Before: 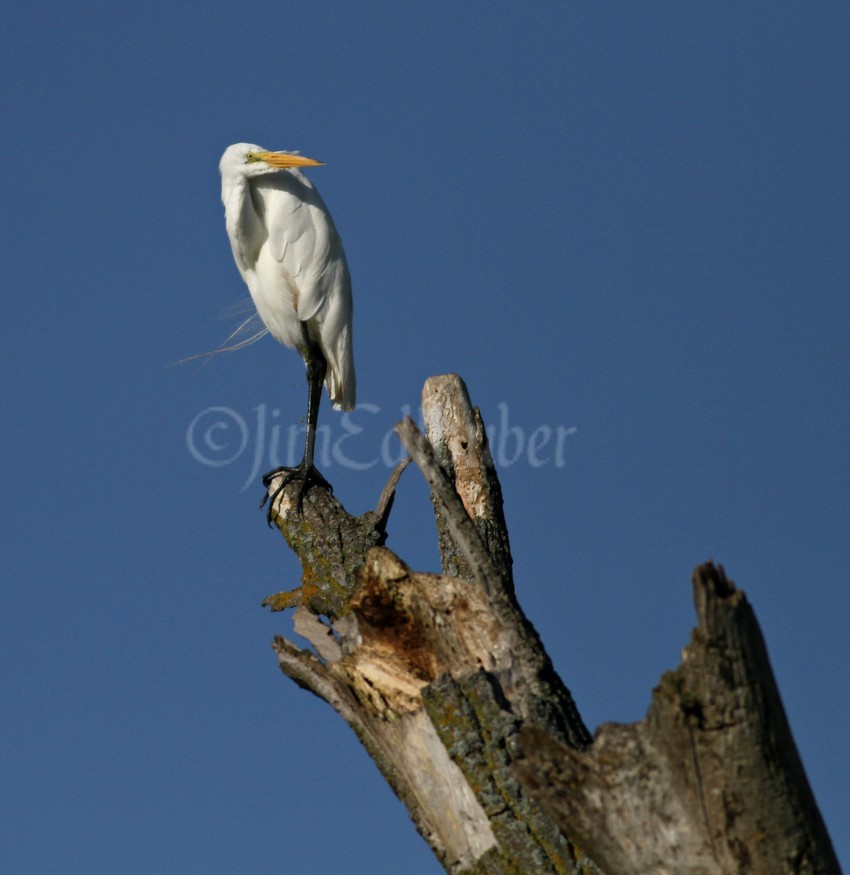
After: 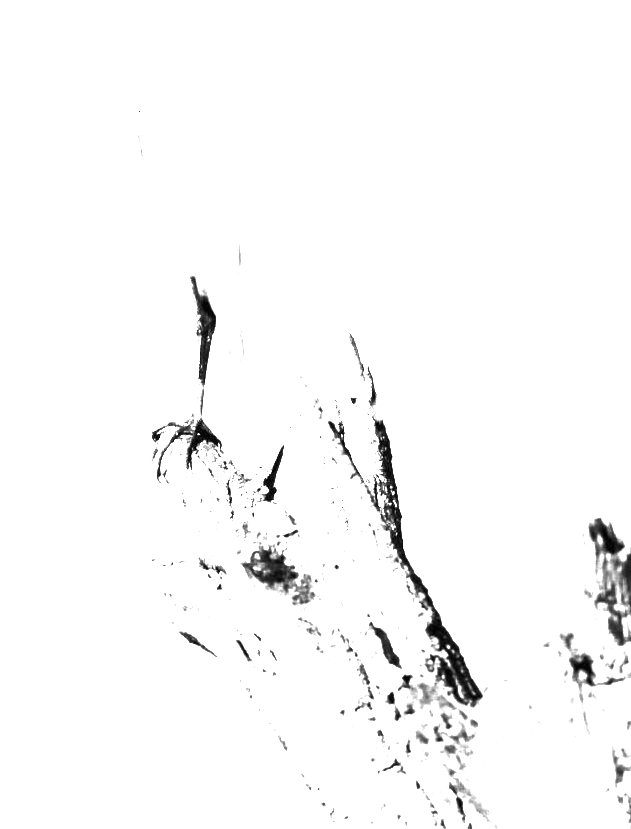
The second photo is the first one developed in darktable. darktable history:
color balance rgb: global vibrance 1%, saturation formula JzAzBz (2021)
crop and rotate: left 13.15%, top 5.251%, right 12.609%
contrast brightness saturation: contrast -0.03, brightness -0.59, saturation -1
exposure: black level correction 0, exposure 2.138 EV, compensate exposure bias true, compensate highlight preservation false
